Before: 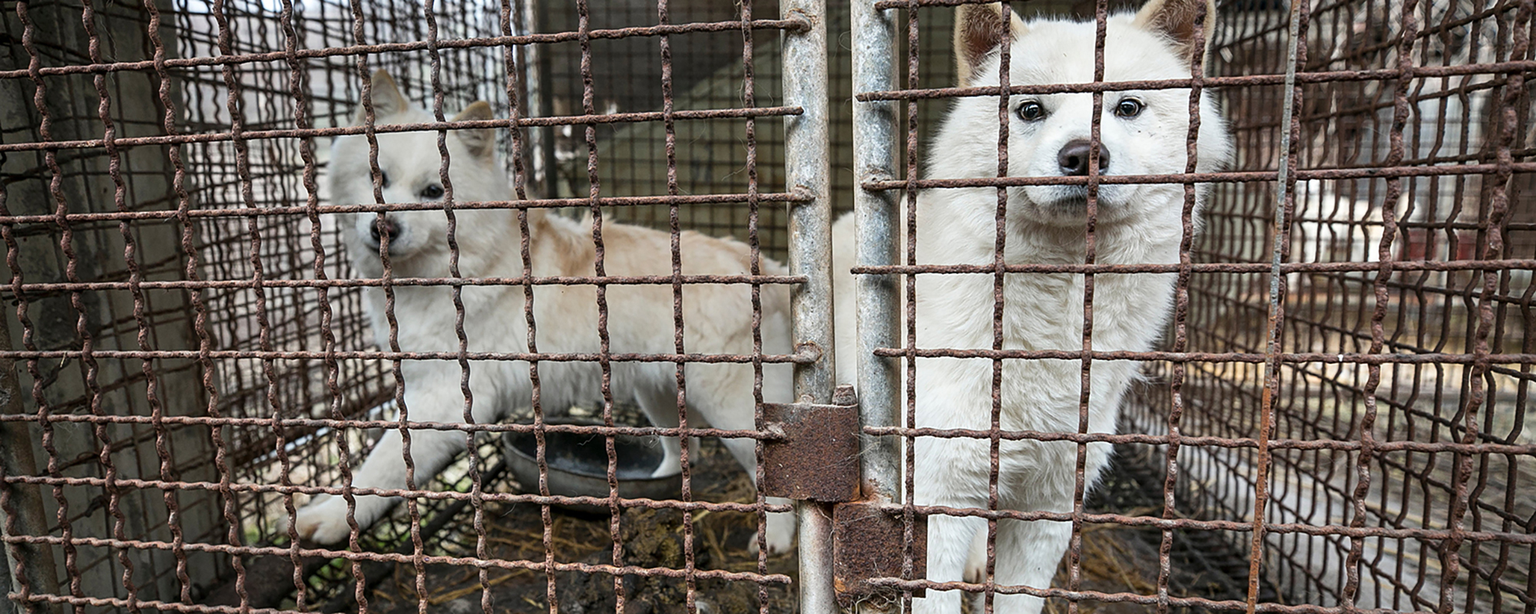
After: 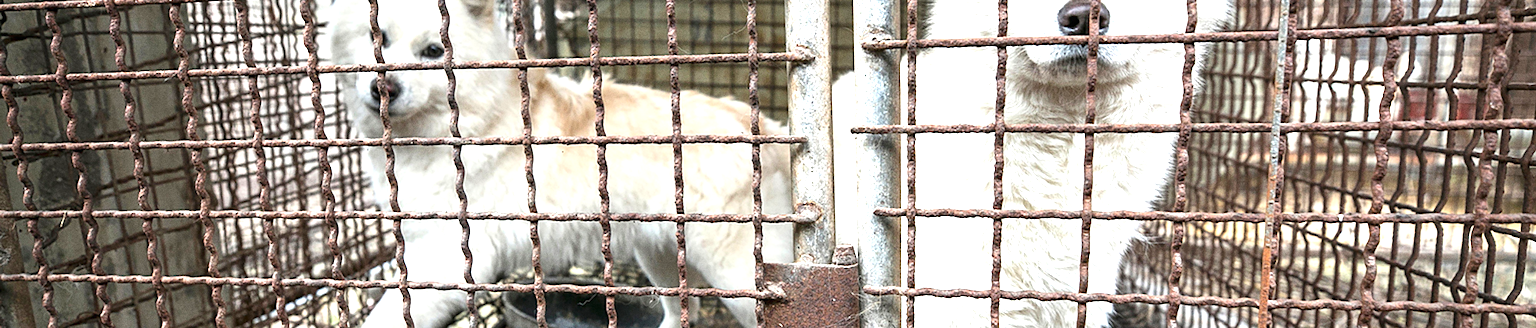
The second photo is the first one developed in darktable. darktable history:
crop and rotate: top 23.043%, bottom 23.437%
grain: coarseness 0.09 ISO
exposure: black level correction 0, exposure 1.2 EV, compensate highlight preservation false
